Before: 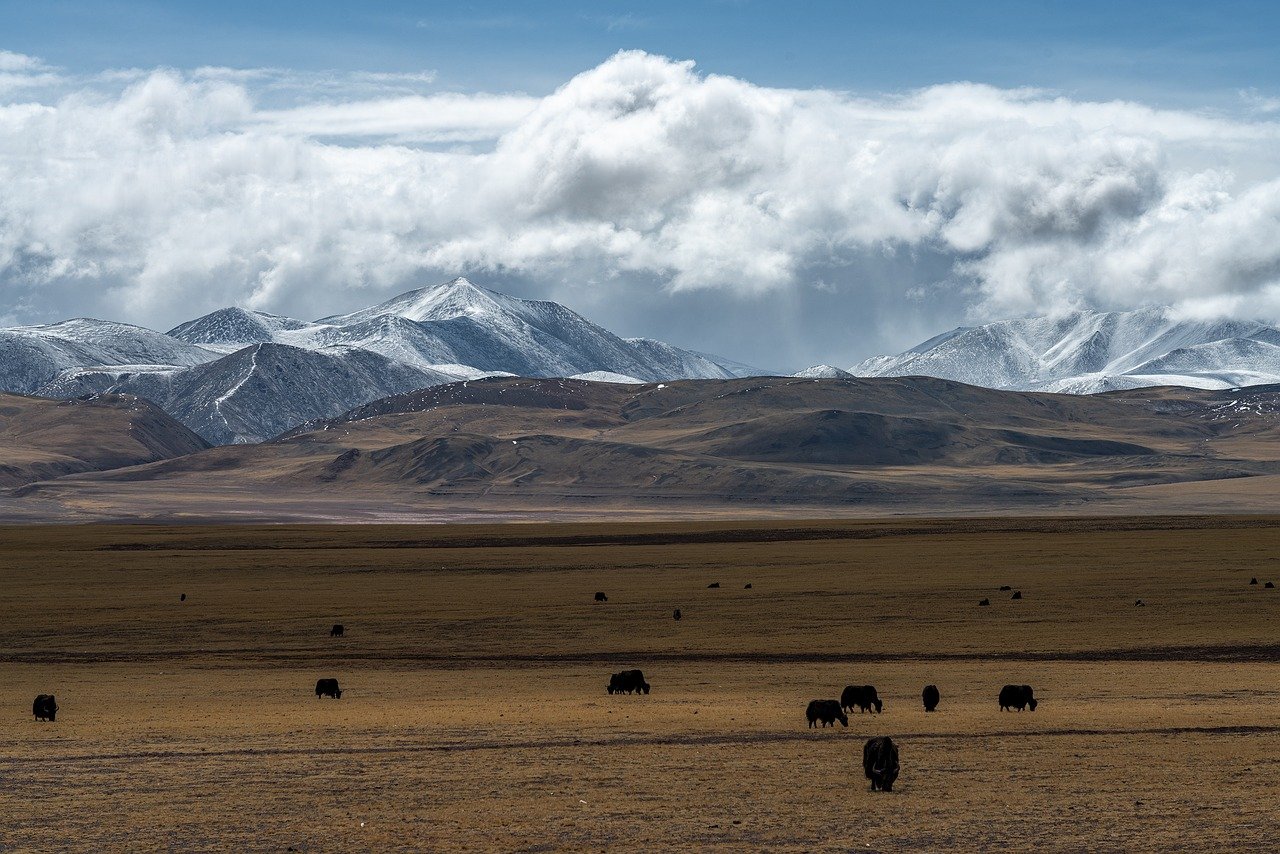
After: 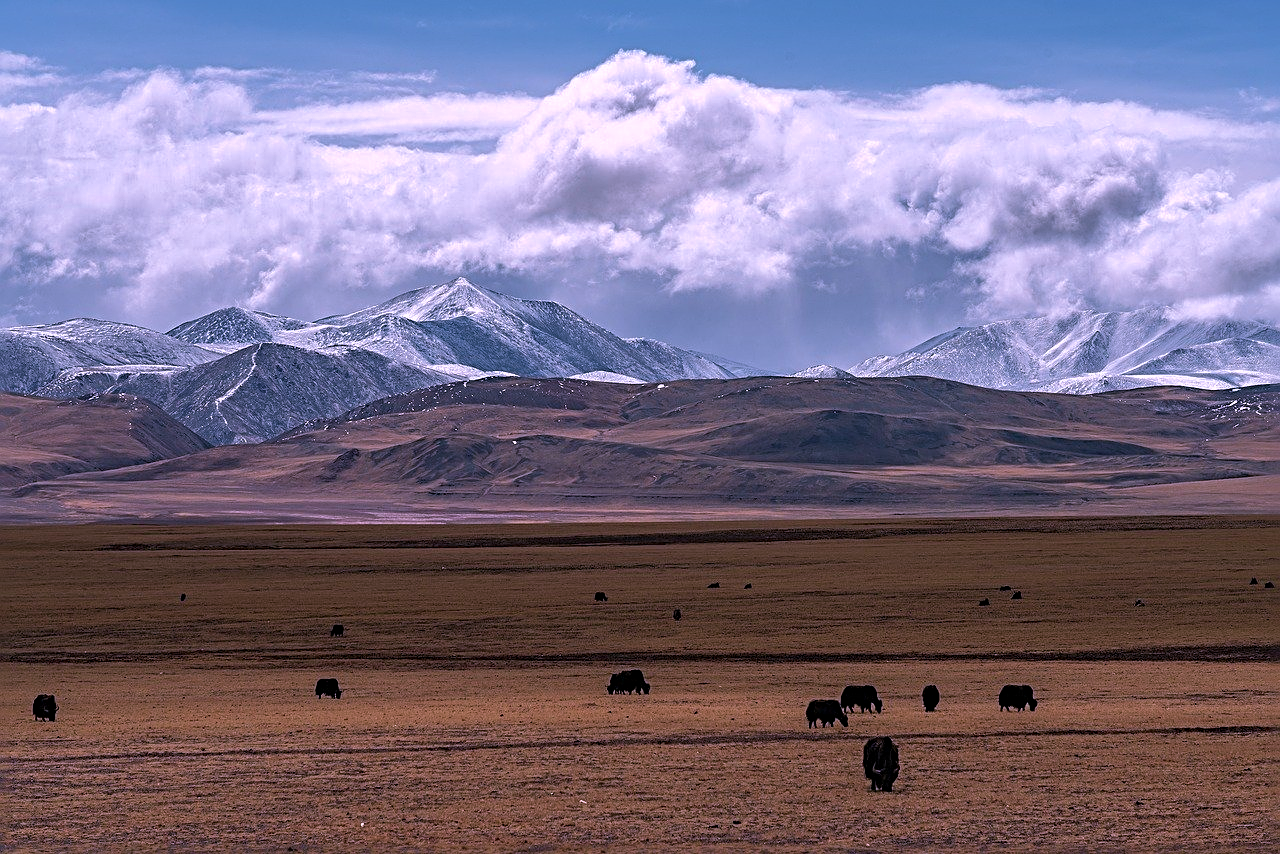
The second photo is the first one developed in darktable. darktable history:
sharpen: radius 3.962
shadows and highlights: shadows 29.87
color correction: highlights a* 16.11, highlights b* -20.55
velvia: strength 26.58%
